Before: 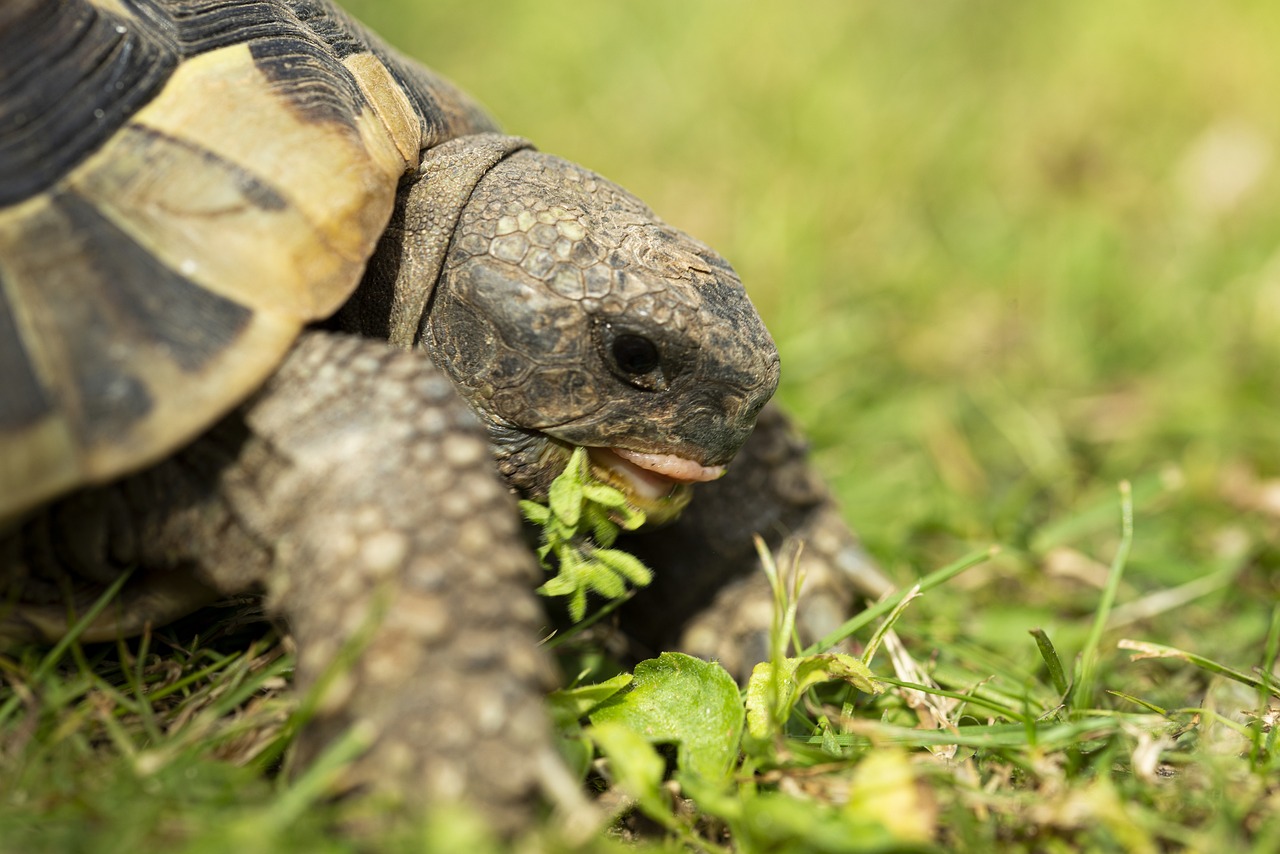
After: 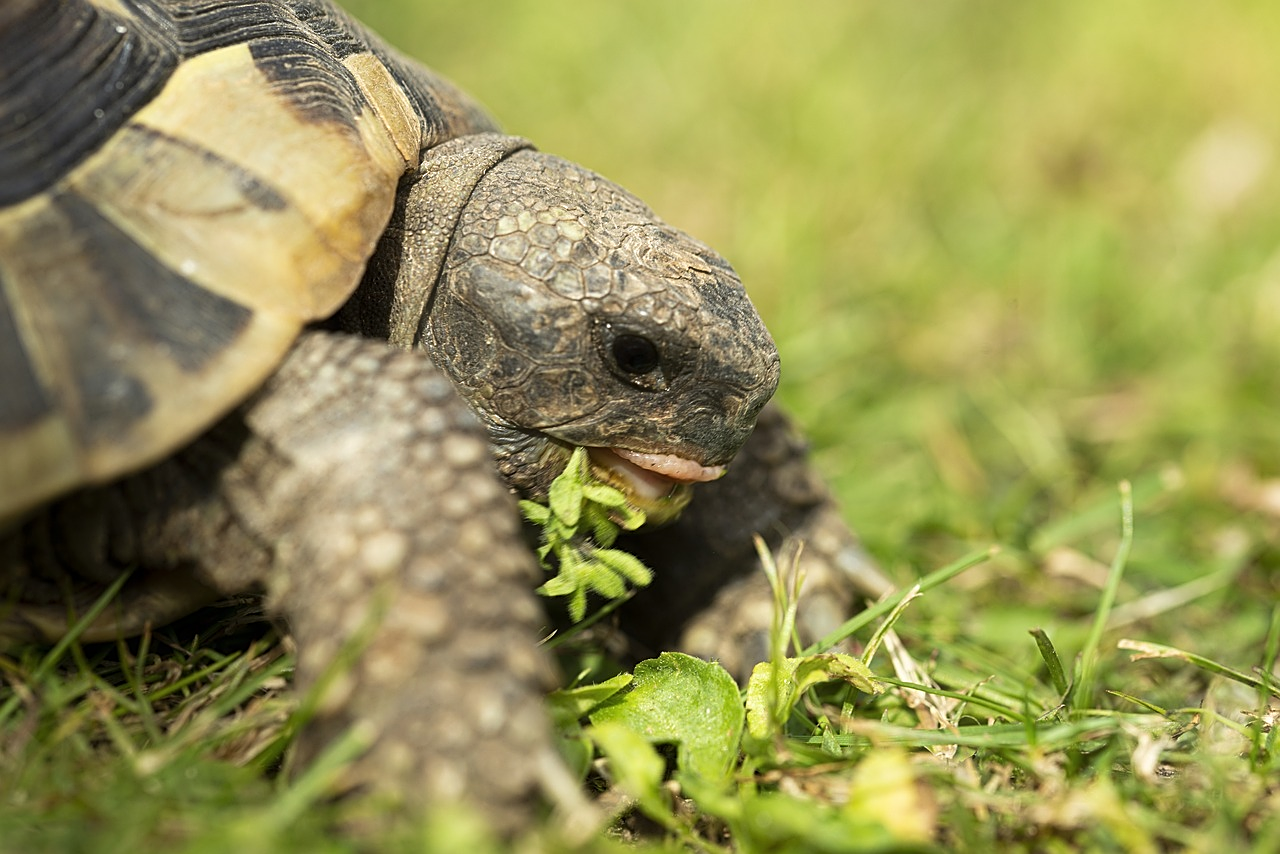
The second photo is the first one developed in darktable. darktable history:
sharpen: on, module defaults
haze removal: strength -0.05
tone equalizer: on, module defaults
